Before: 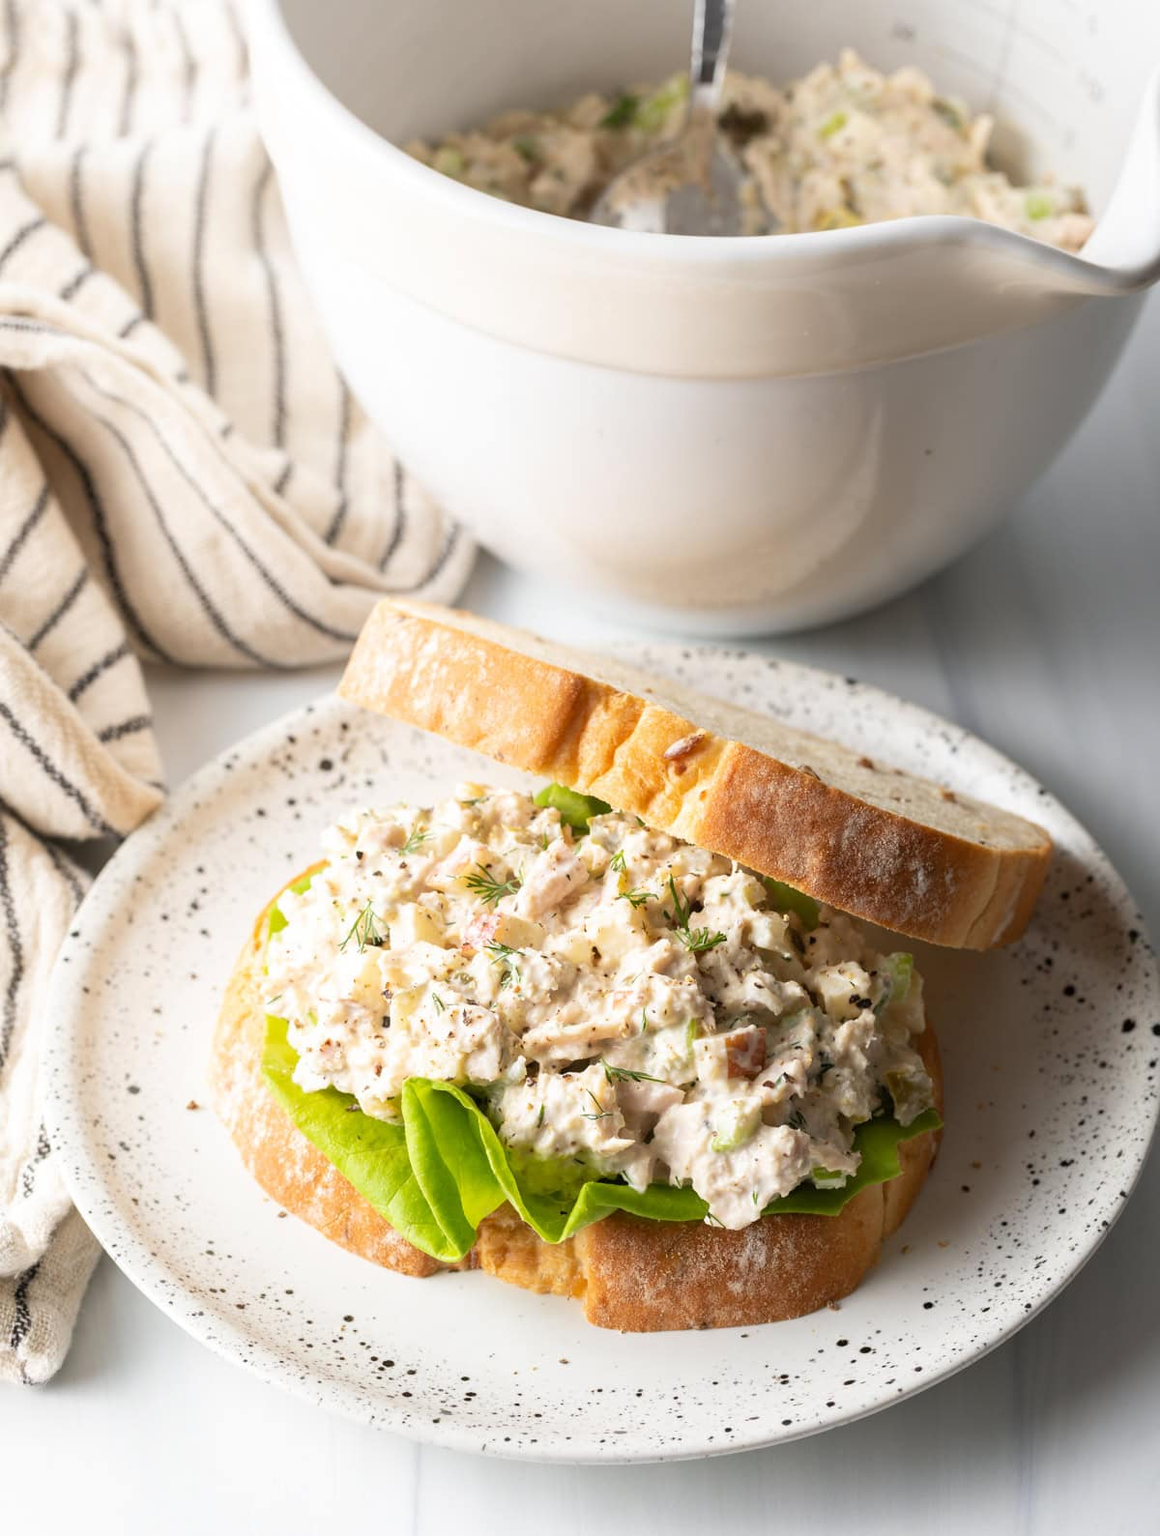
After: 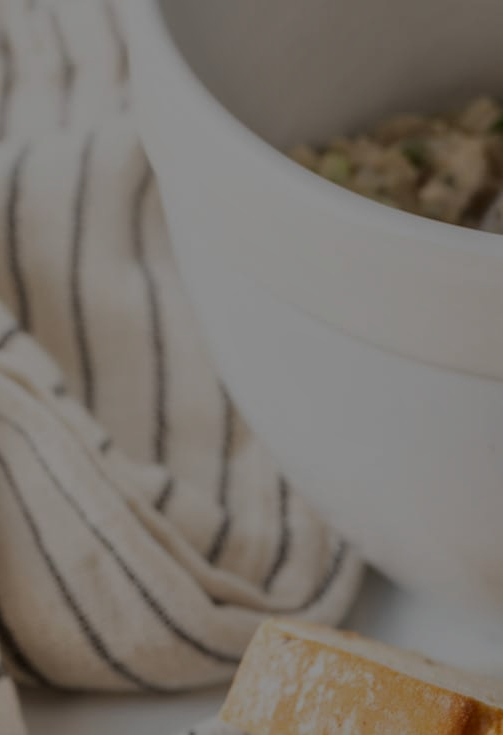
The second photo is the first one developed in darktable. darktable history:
crop and rotate: left 10.817%, top 0.062%, right 47.194%, bottom 53.626%
tone equalizer: -8 EV -2 EV, -7 EV -2 EV, -6 EV -2 EV, -5 EV -2 EV, -4 EV -2 EV, -3 EV -2 EV, -2 EV -2 EV, -1 EV -1.63 EV, +0 EV -2 EV
contrast brightness saturation: contrast 0.1, brightness 0.02, saturation 0.02
shadows and highlights: shadows 24.5, highlights -78.15, soften with gaussian
